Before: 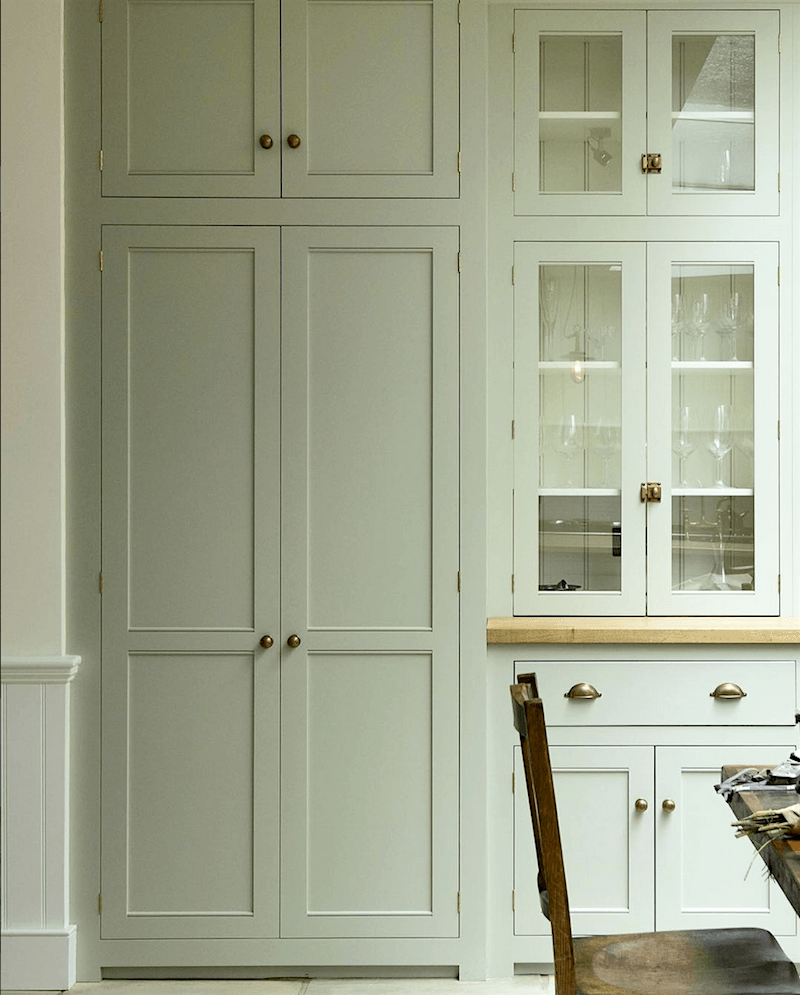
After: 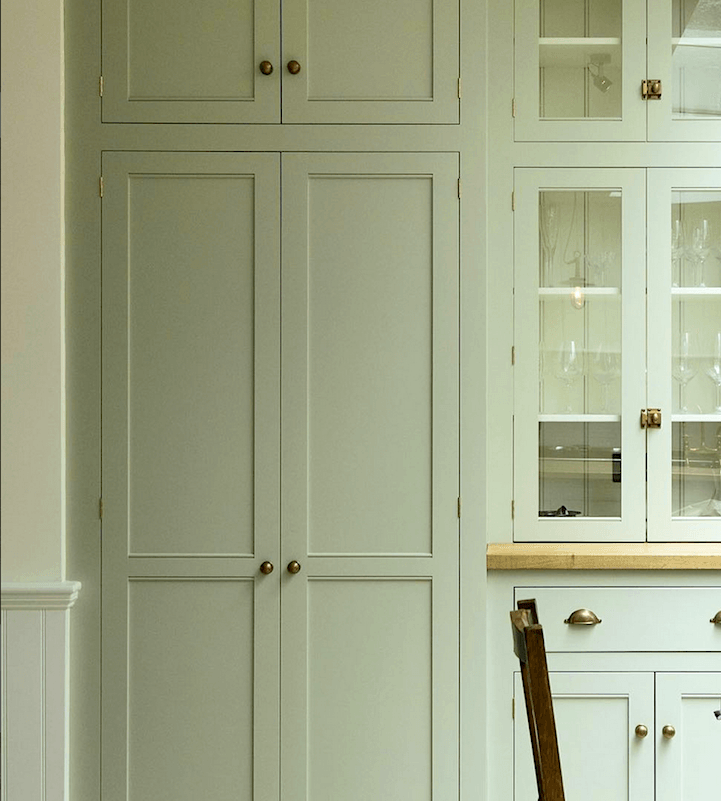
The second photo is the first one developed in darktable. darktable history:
crop: top 7.494%, right 9.786%, bottom 11.973%
velvia: on, module defaults
